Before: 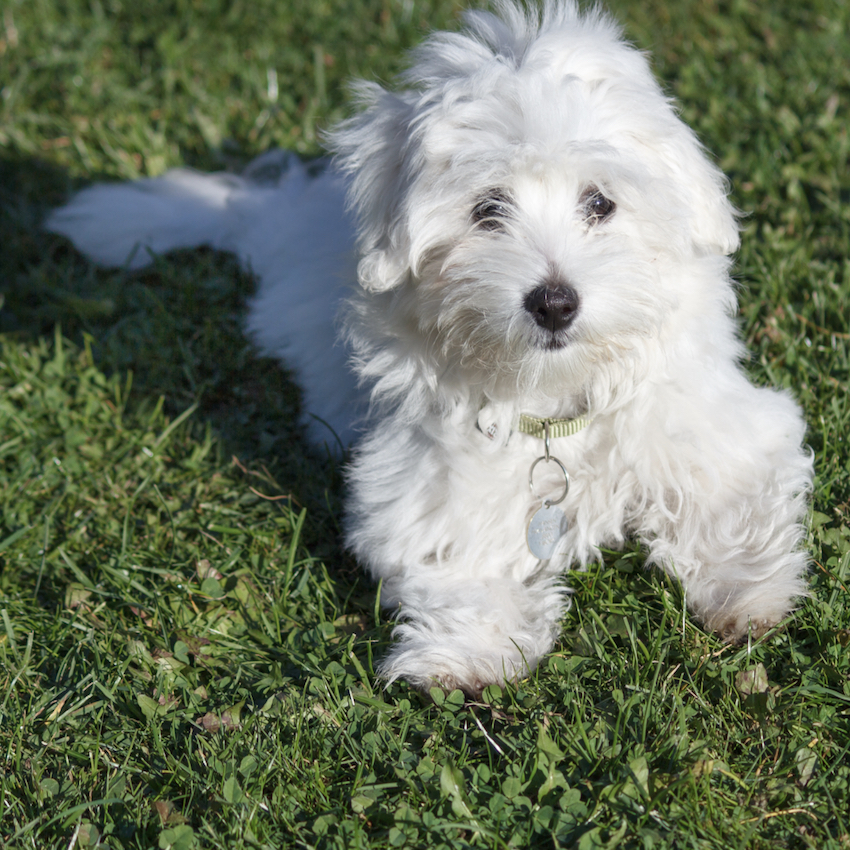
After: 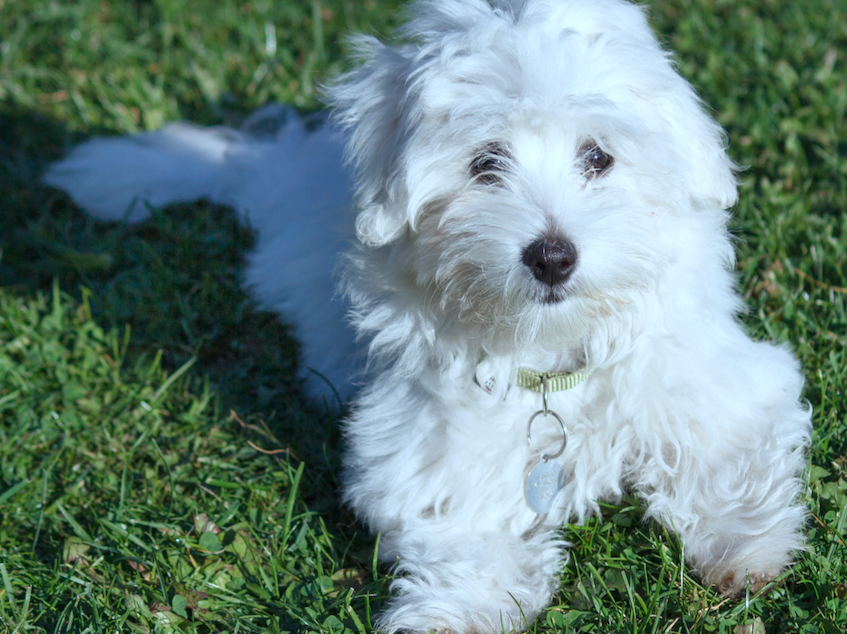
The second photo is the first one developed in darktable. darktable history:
color calibration: illuminant F (fluorescent), F source F9 (Cool White Deluxe 4150 K) – high CRI, x 0.374, y 0.373, temperature 4159.27 K
crop: left 0.268%, top 5.491%, bottom 19.85%
